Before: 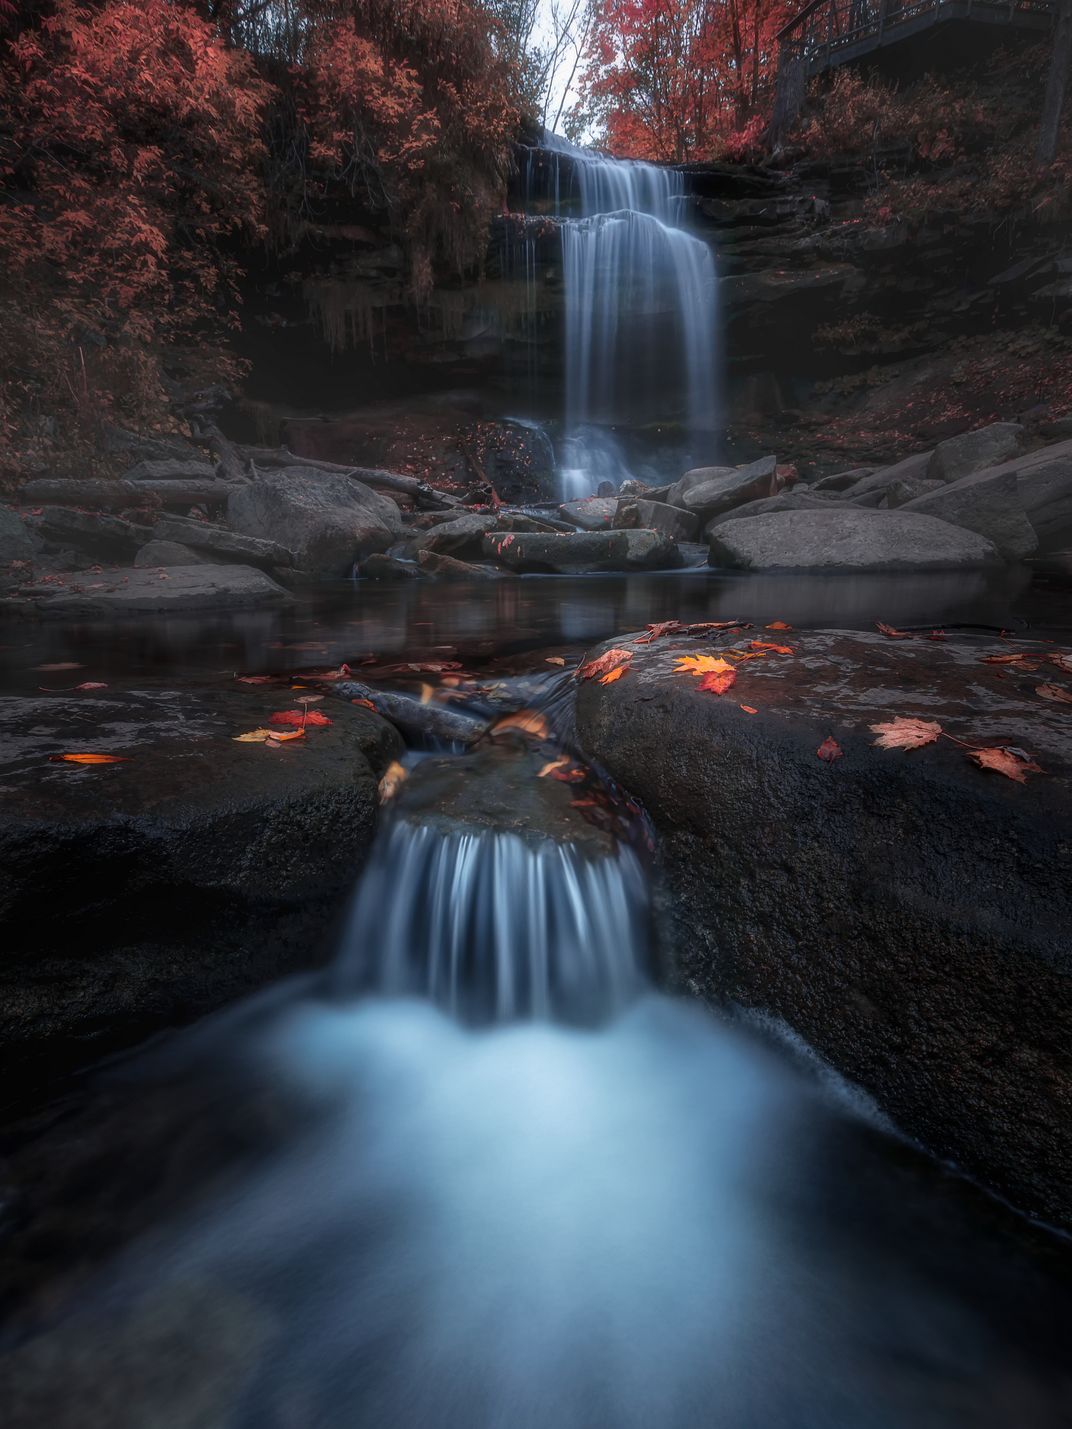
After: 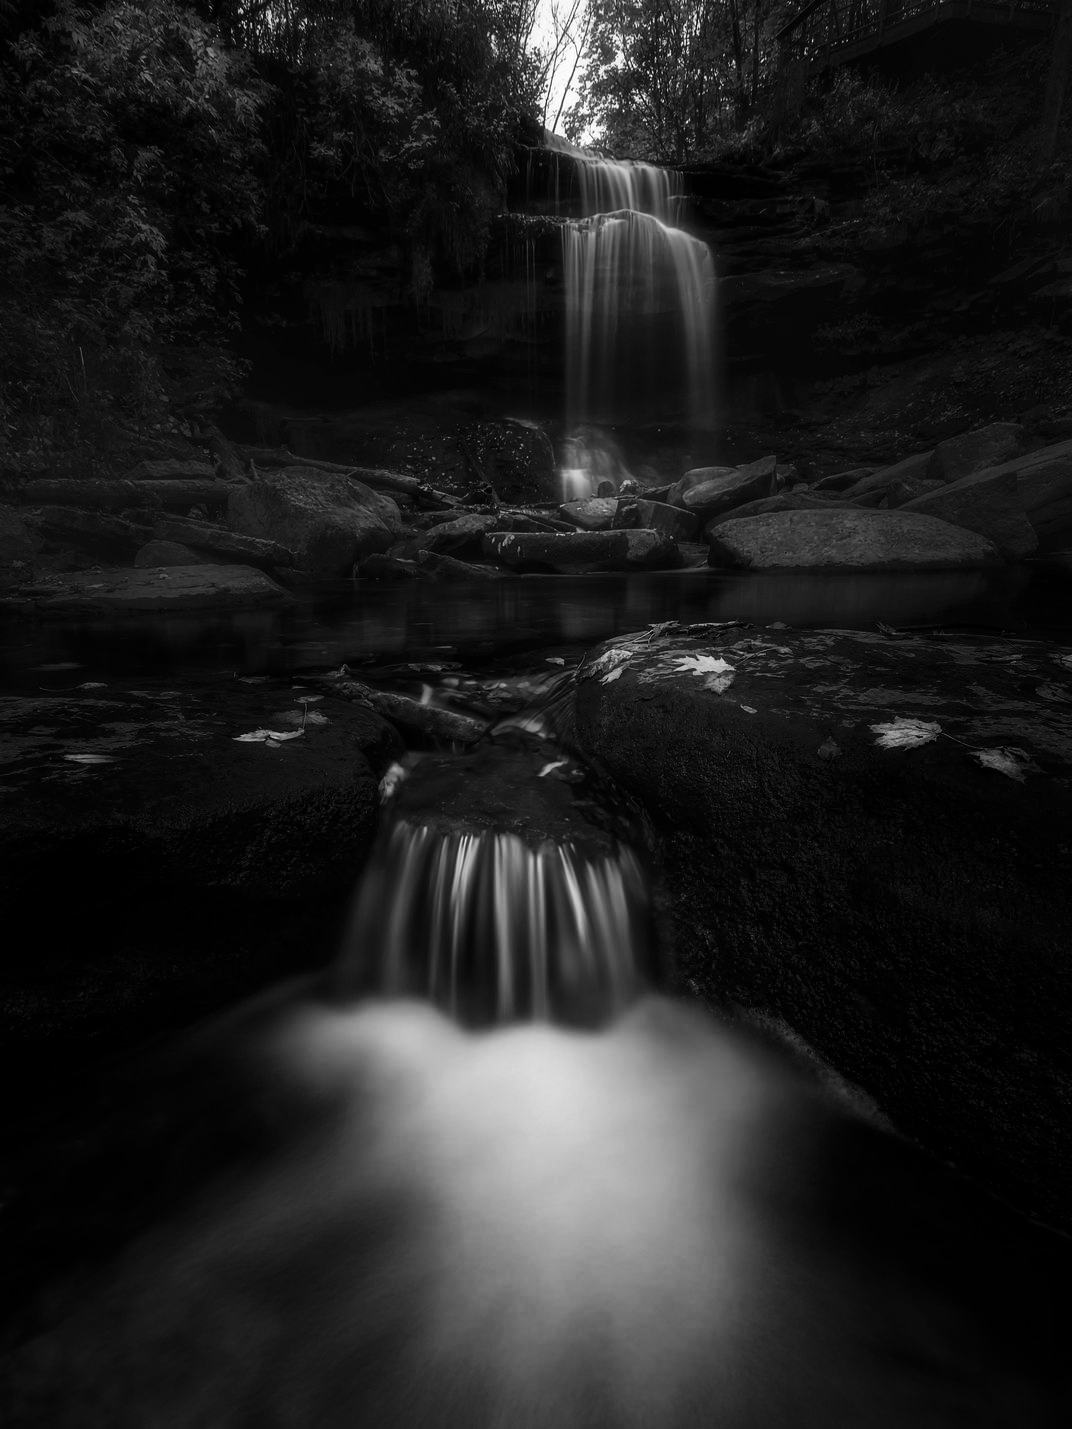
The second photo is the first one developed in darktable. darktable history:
monochrome: on, module defaults
contrast brightness saturation: contrast 0.22, brightness -0.19, saturation 0.24
